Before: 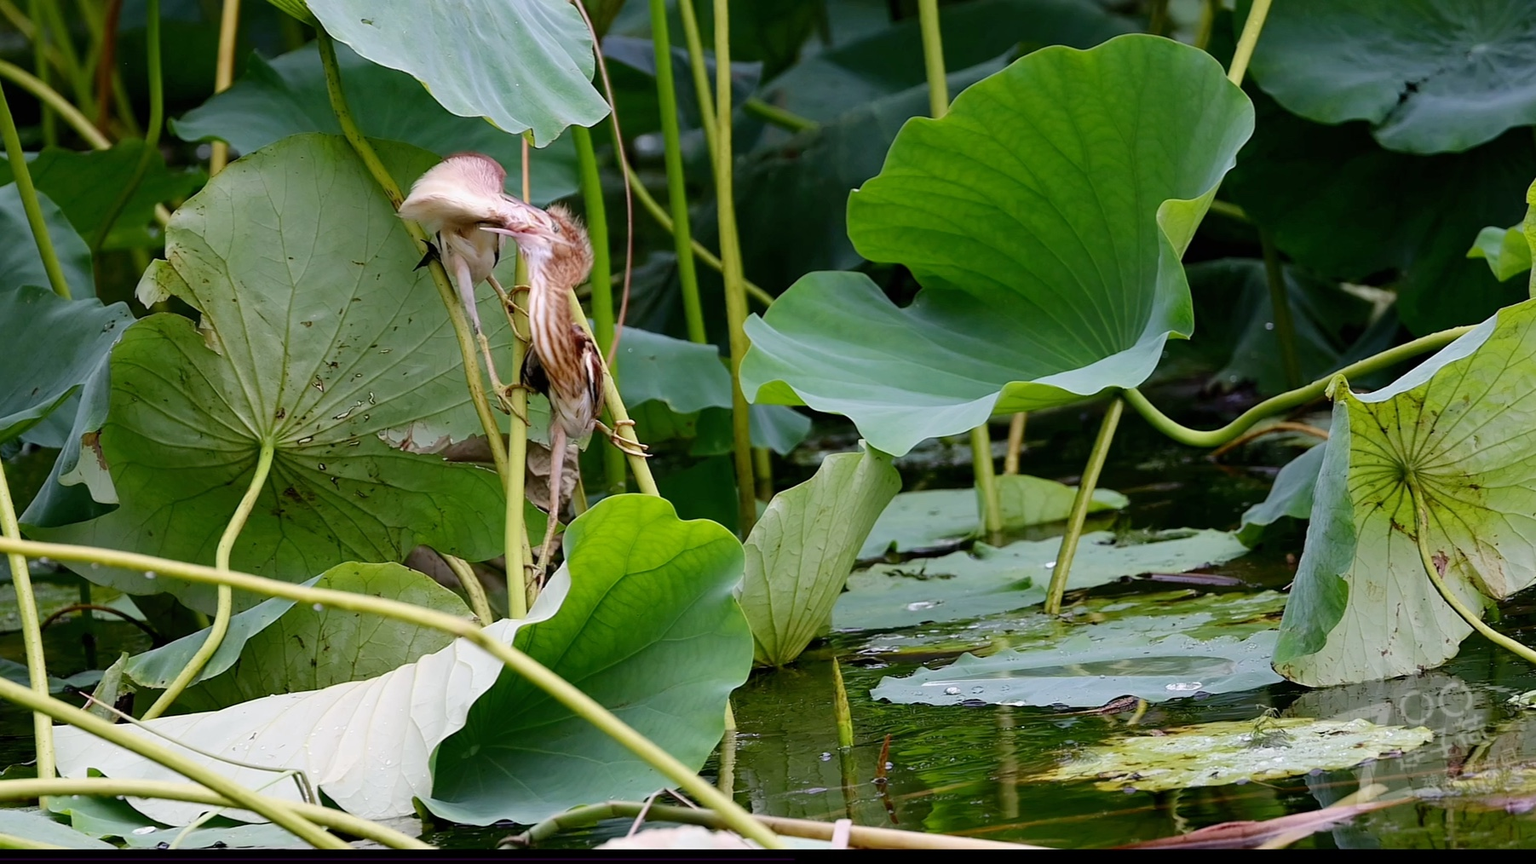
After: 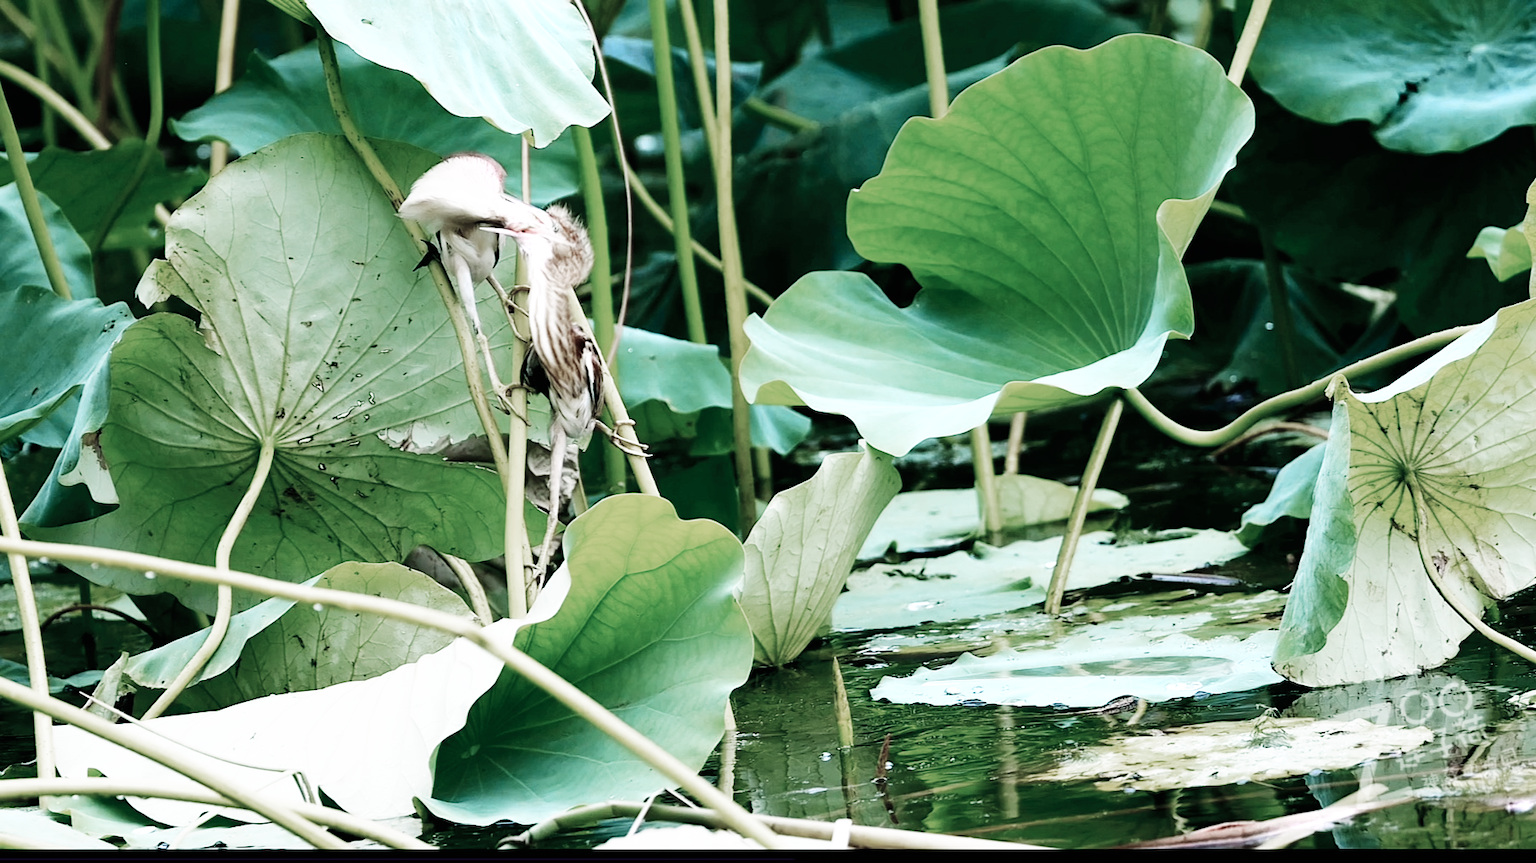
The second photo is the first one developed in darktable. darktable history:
color zones: curves: ch0 [(0, 0.613) (0.01, 0.613) (0.245, 0.448) (0.498, 0.529) (0.642, 0.665) (0.879, 0.777) (0.99, 0.613)]; ch1 [(0, 0.272) (0.219, 0.127) (0.724, 0.346)]
base curve: curves: ch0 [(0, 0) (0.007, 0.004) (0.027, 0.03) (0.046, 0.07) (0.207, 0.54) (0.442, 0.872) (0.673, 0.972) (1, 1)], preserve colors none
contrast brightness saturation: contrast 0.043, saturation 0.151
color balance rgb: power › chroma 2.127%, power › hue 168.96°, perceptual saturation grading › global saturation 0.689%
